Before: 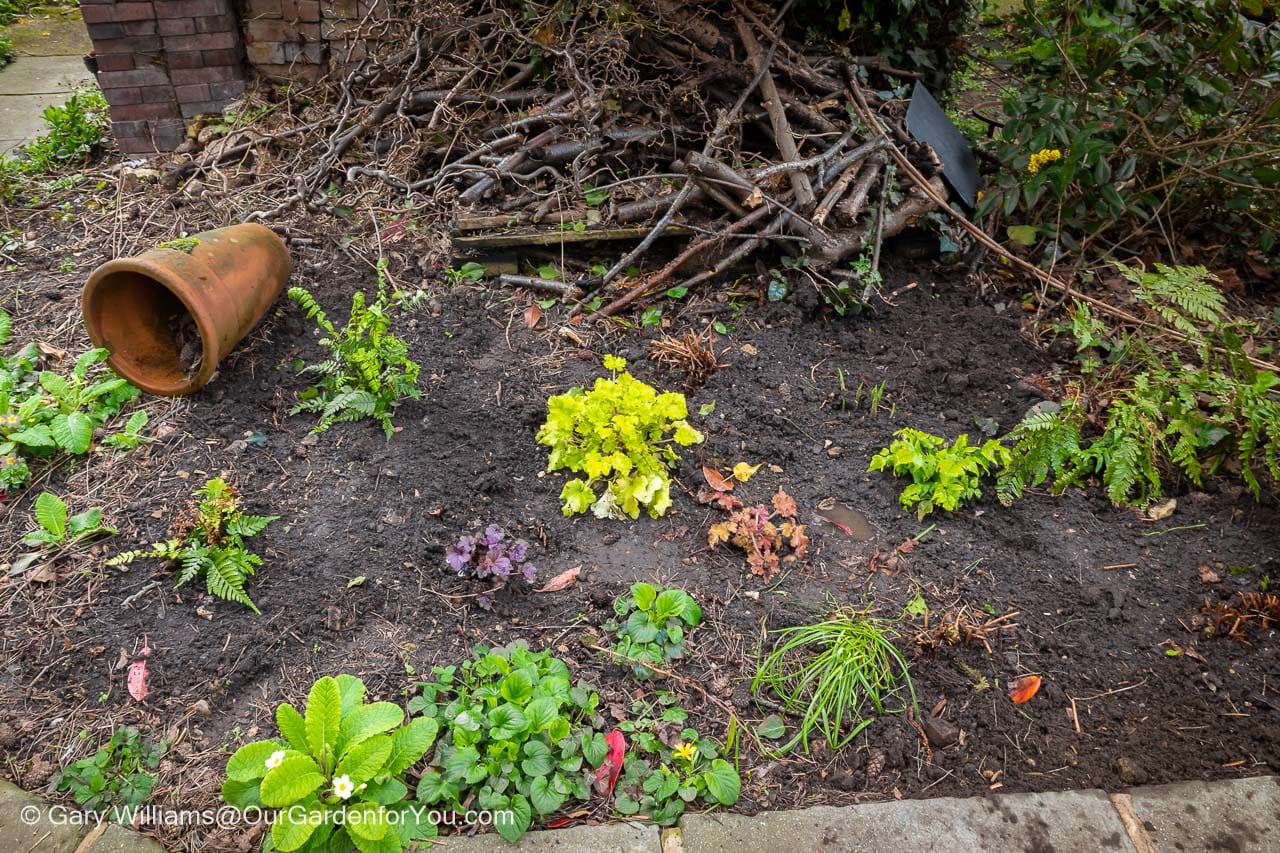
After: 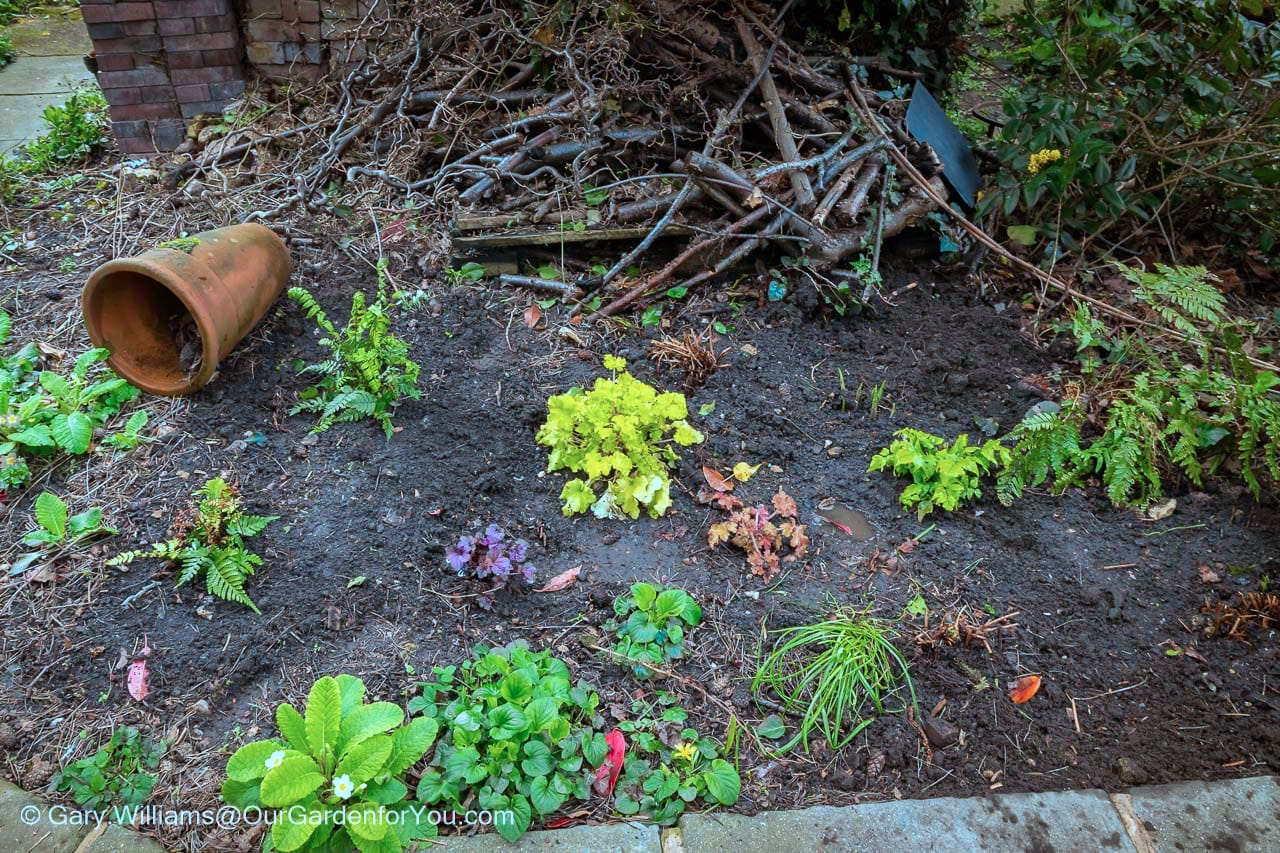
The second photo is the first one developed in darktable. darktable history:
color zones: curves: ch1 [(0.25, 0.5) (0.747, 0.71)]
color correction: highlights a* -10.56, highlights b* -18.8
